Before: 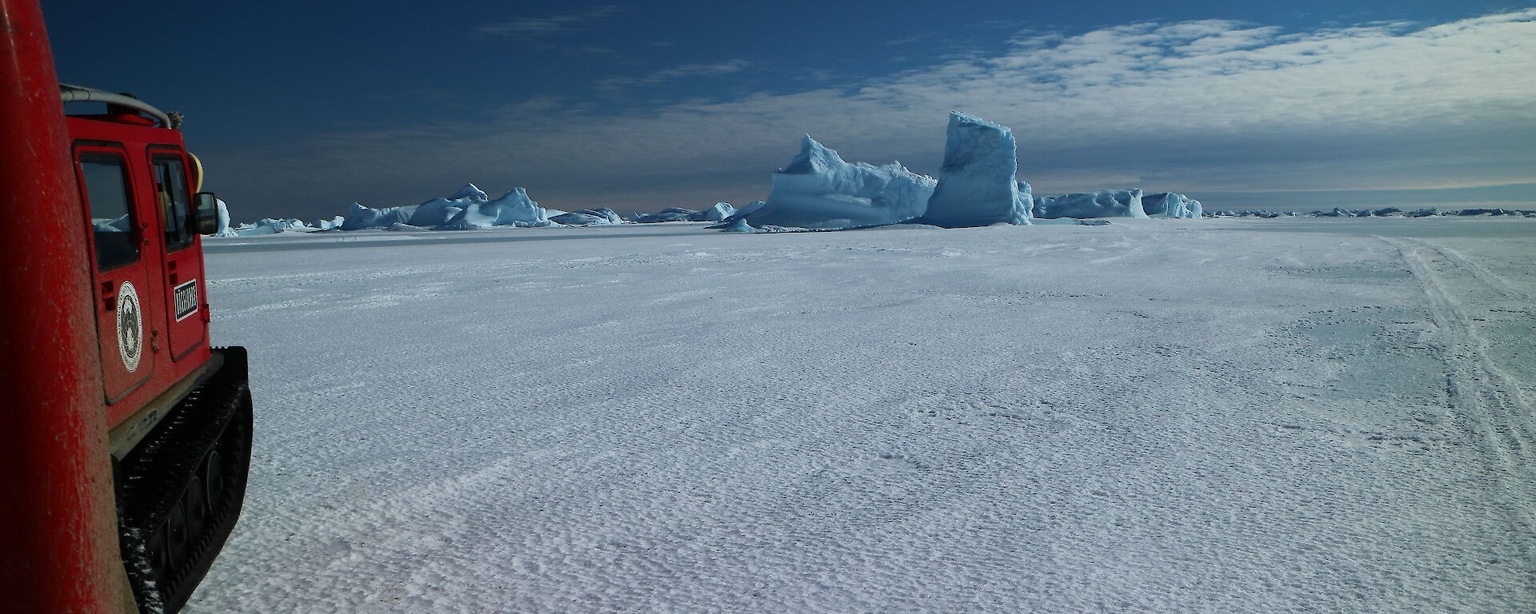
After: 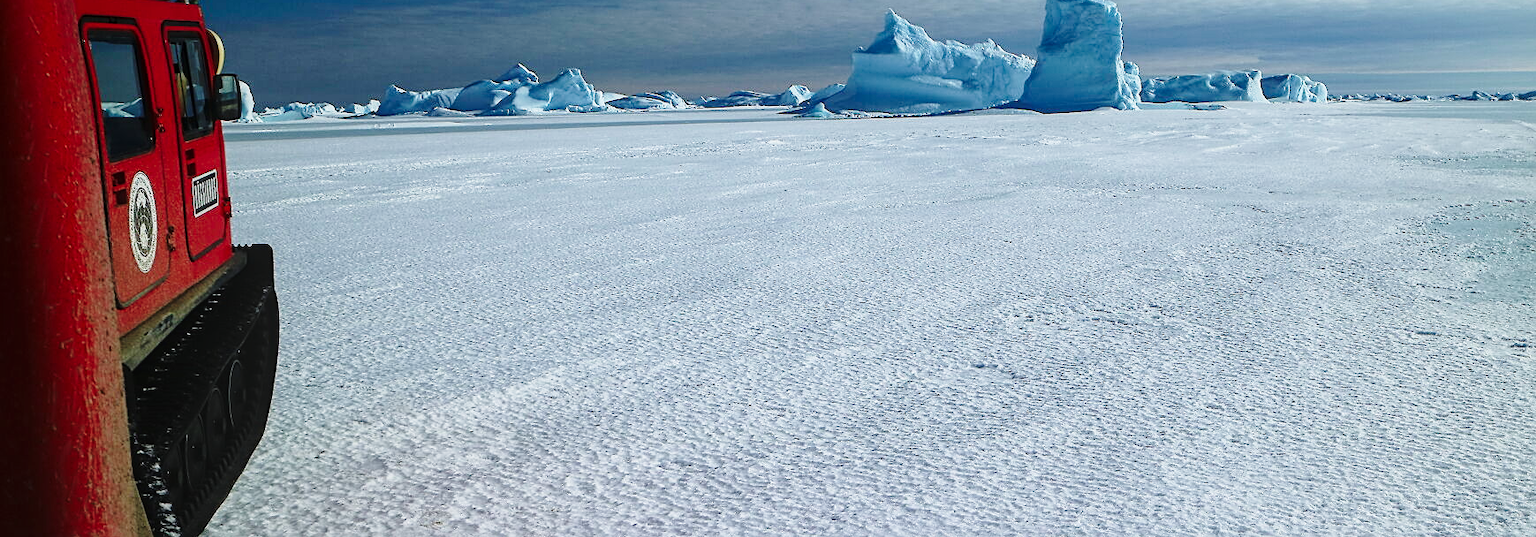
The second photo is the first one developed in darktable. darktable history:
base curve: curves: ch0 [(0, 0) (0.028, 0.03) (0.121, 0.232) (0.46, 0.748) (0.859, 0.968) (1, 1)], preserve colors none
local contrast: detail 109%
crop: top 20.482%, right 9.404%, bottom 0.311%
sharpen: on, module defaults
tone equalizer: on, module defaults
